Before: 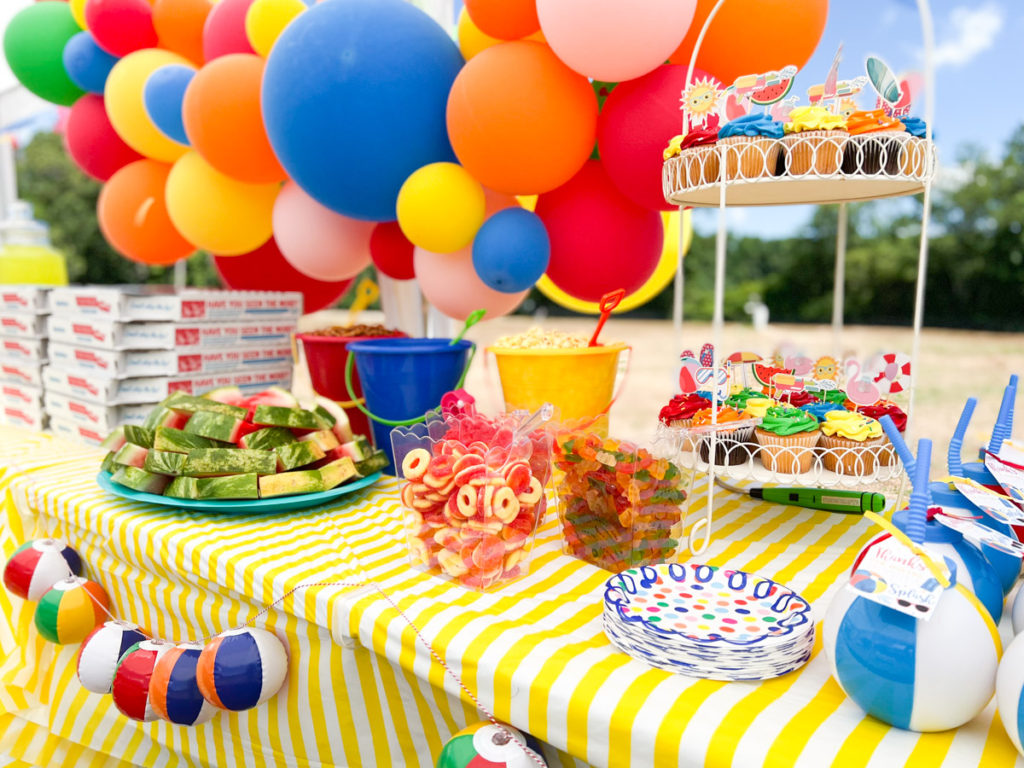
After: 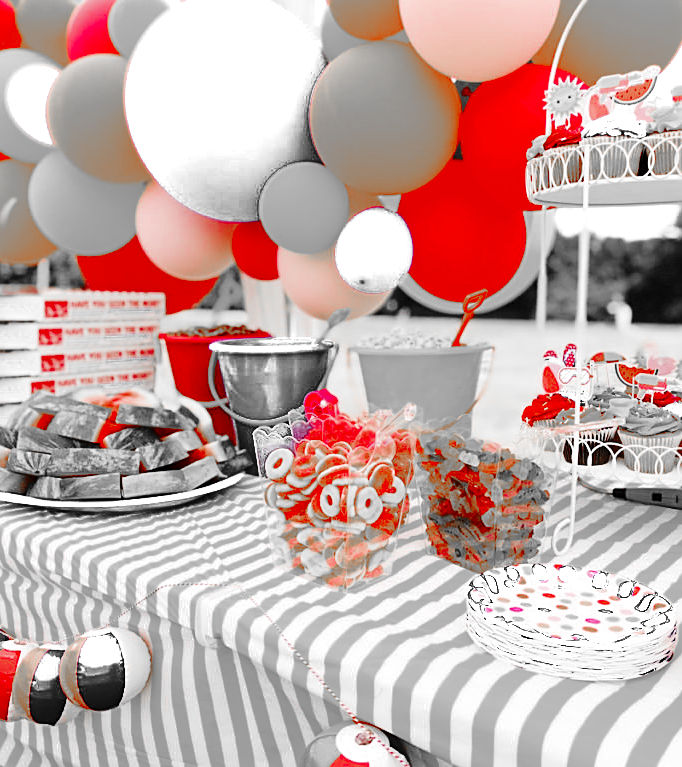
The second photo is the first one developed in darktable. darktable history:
crop and rotate: left 13.409%, right 19.924%
shadows and highlights: radius 93.07, shadows -14.46, white point adjustment 0.23, highlights 31.48, compress 48.23%, highlights color adjustment 52.79%, soften with gaussian
sharpen: amount 0.6
color zones: curves: ch0 [(0, 0.352) (0.143, 0.407) (0.286, 0.386) (0.429, 0.431) (0.571, 0.829) (0.714, 0.853) (0.857, 0.833) (1, 0.352)]; ch1 [(0, 0.604) (0.072, 0.726) (0.096, 0.608) (0.205, 0.007) (0.571, -0.006) (0.839, -0.013) (0.857, -0.012) (1, 0.604)]
color correction: highlights a* -0.137, highlights b* 0.137
tone curve: curves: ch0 [(0, 0) (0.003, 0.003) (0.011, 0.009) (0.025, 0.018) (0.044, 0.027) (0.069, 0.034) (0.1, 0.043) (0.136, 0.056) (0.177, 0.084) (0.224, 0.138) (0.277, 0.203) (0.335, 0.329) (0.399, 0.451) (0.468, 0.572) (0.543, 0.671) (0.623, 0.754) (0.709, 0.821) (0.801, 0.88) (0.898, 0.938) (1, 1)], preserve colors none
